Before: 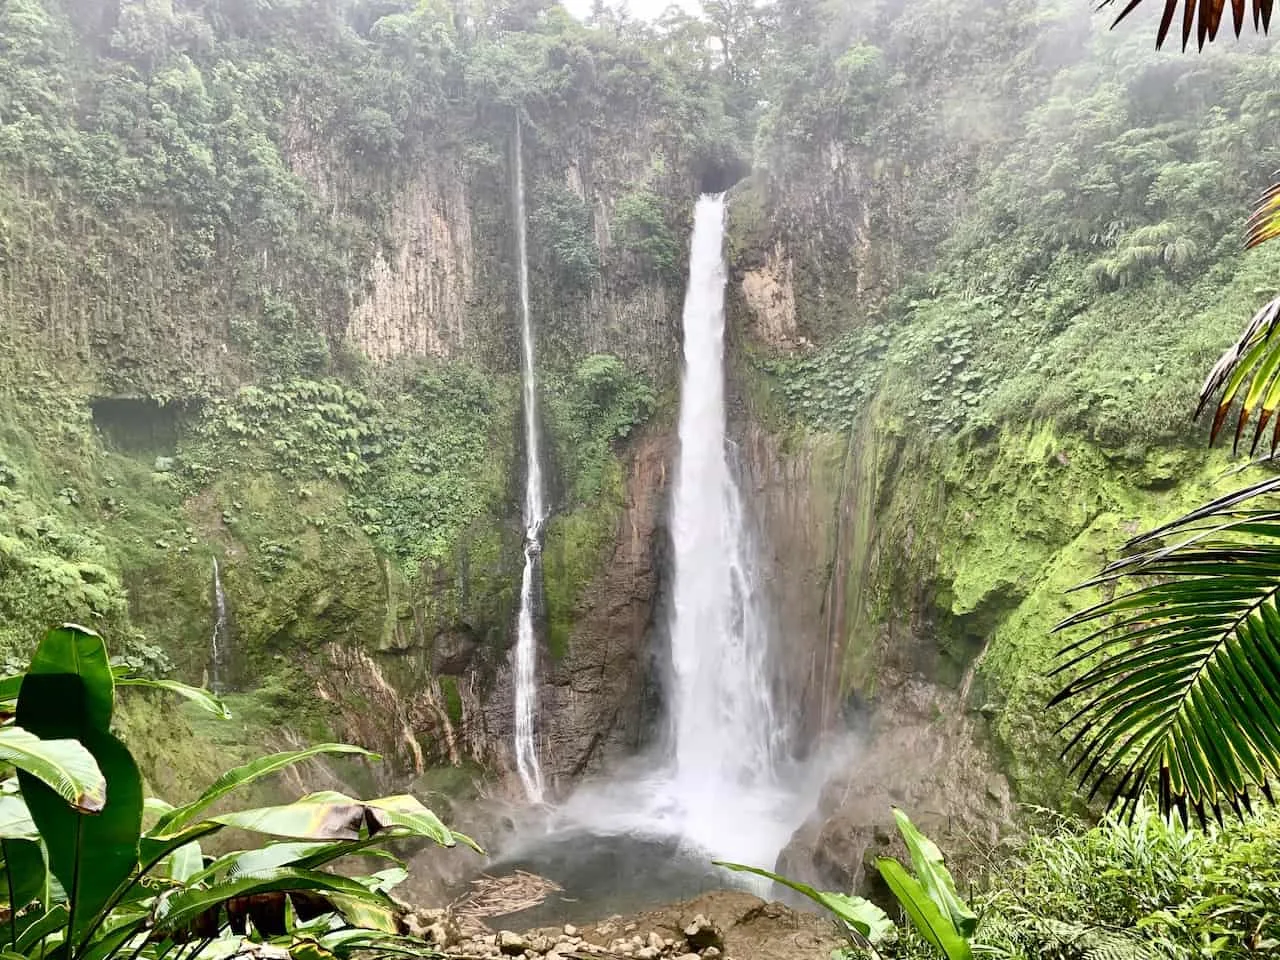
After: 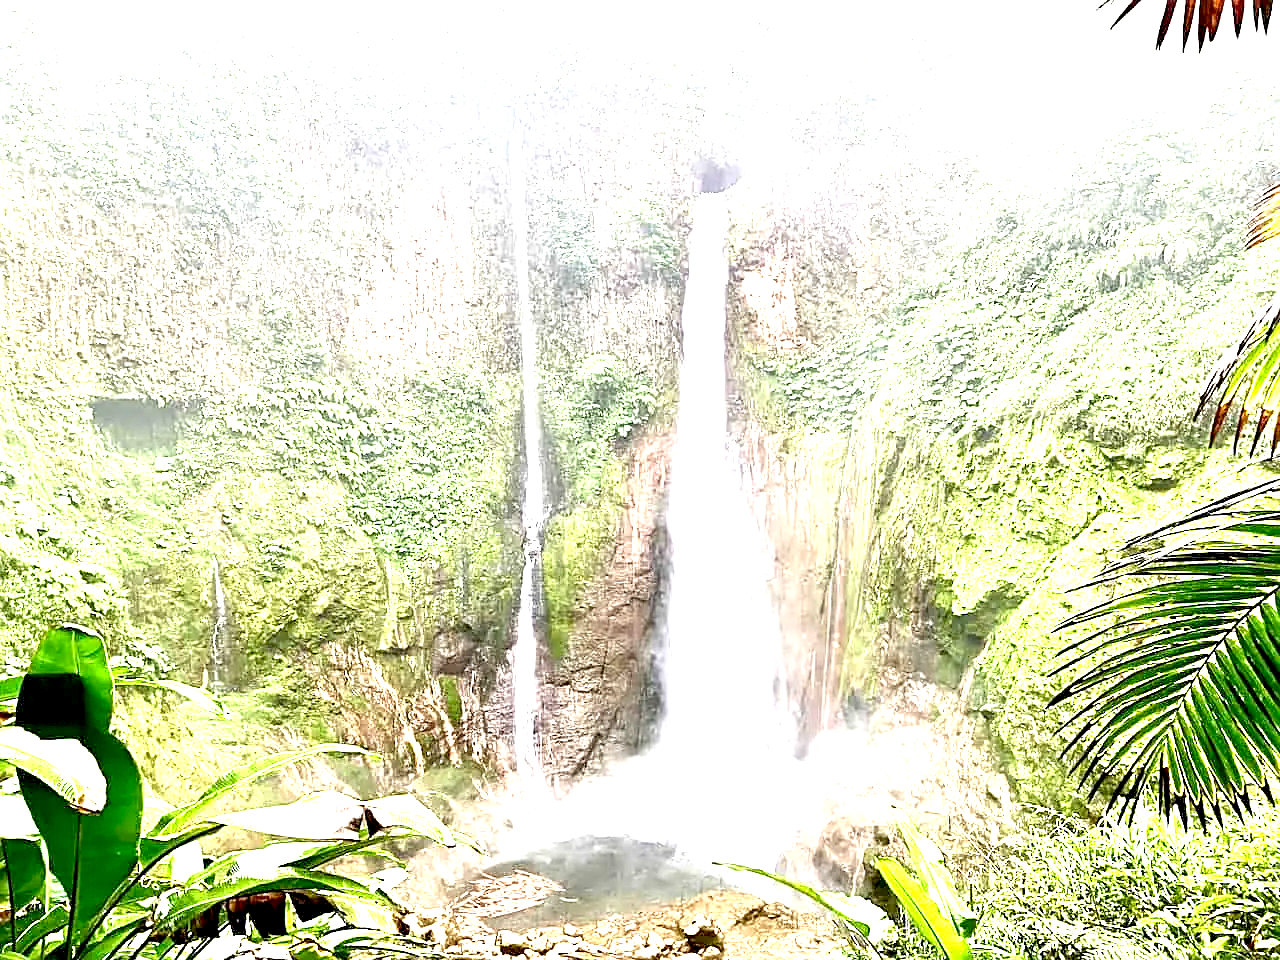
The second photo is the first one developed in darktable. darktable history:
exposure: black level correction 0.005, exposure 2.084 EV, compensate highlight preservation false
sharpen: amount 0.6
